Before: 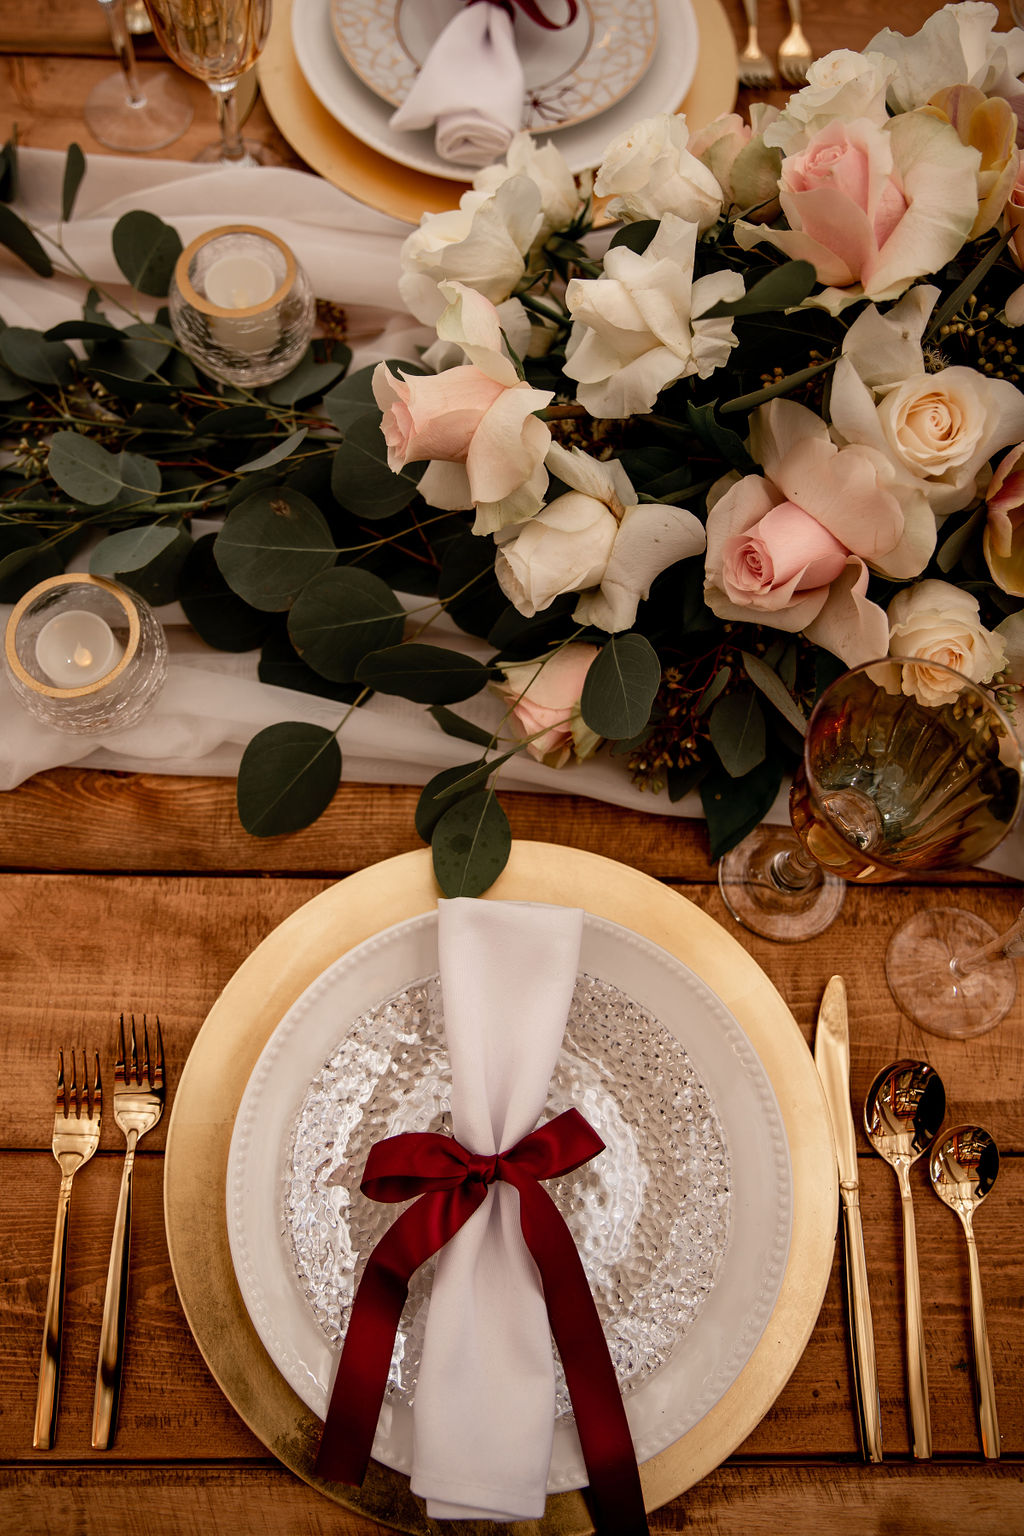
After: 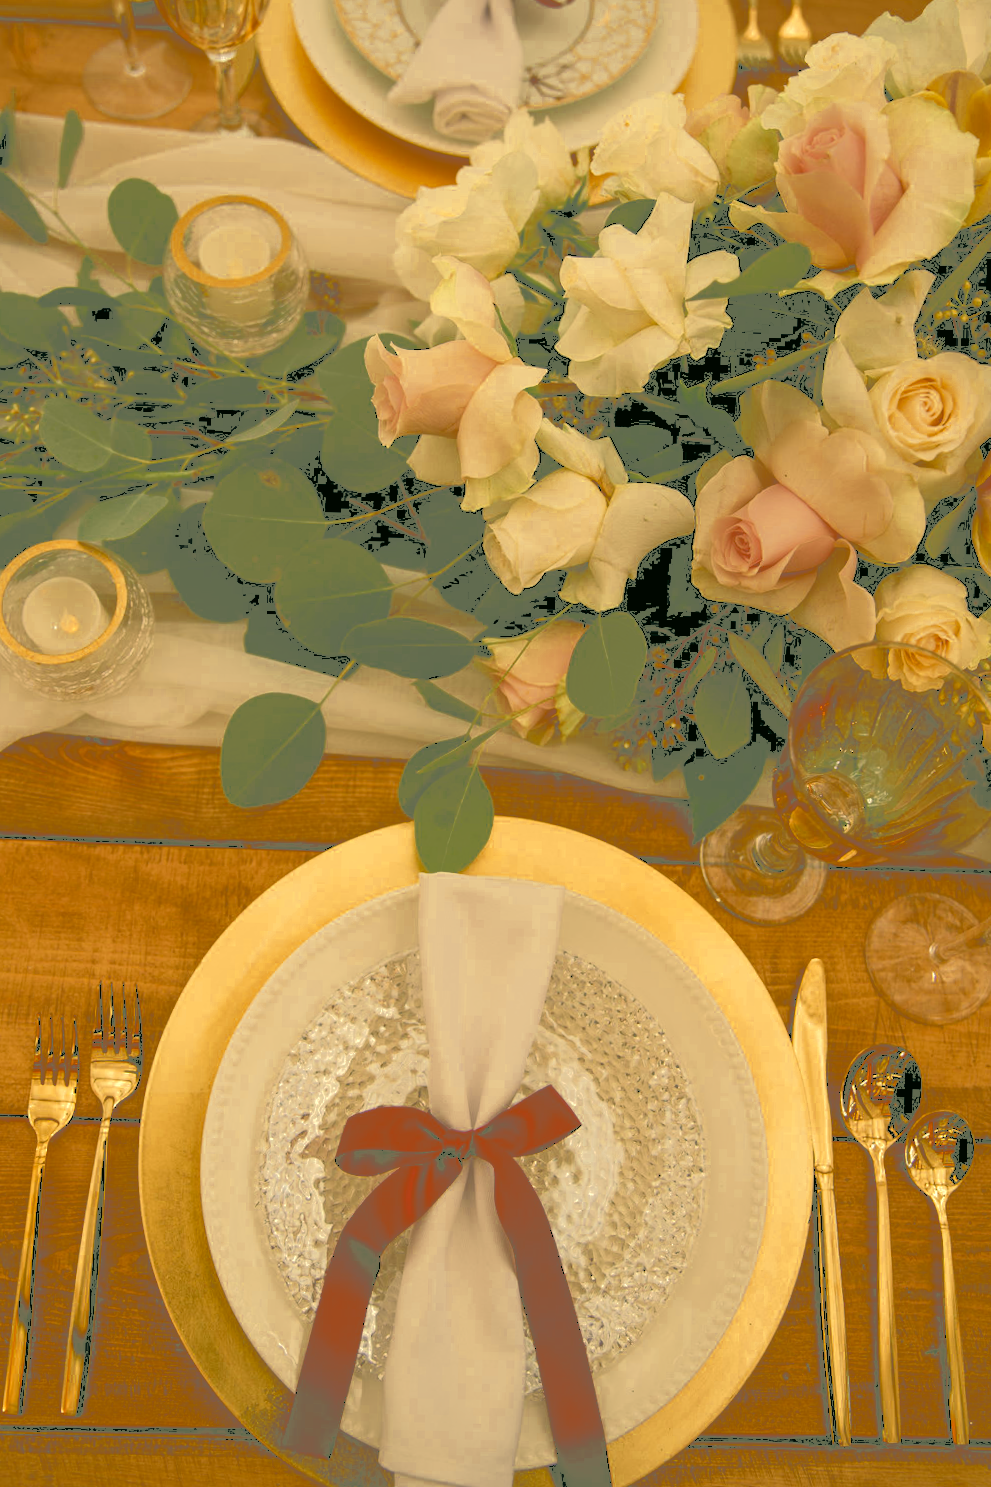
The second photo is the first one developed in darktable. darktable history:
tone curve: curves: ch0 [(0, 0) (0.003, 0.43) (0.011, 0.433) (0.025, 0.434) (0.044, 0.436) (0.069, 0.439) (0.1, 0.442) (0.136, 0.446) (0.177, 0.449) (0.224, 0.454) (0.277, 0.462) (0.335, 0.488) (0.399, 0.524) (0.468, 0.566) (0.543, 0.615) (0.623, 0.666) (0.709, 0.718) (0.801, 0.761) (0.898, 0.801) (1, 1)], color space Lab, independent channels, preserve colors none
color zones: curves: ch0 [(0, 0.485) (0.178, 0.476) (0.261, 0.623) (0.411, 0.403) (0.708, 0.603) (0.934, 0.412)]; ch1 [(0.003, 0.485) (0.149, 0.496) (0.229, 0.584) (0.326, 0.551) (0.484, 0.262) (0.757, 0.643)]
crop and rotate: angle -1.26°
color correction: highlights a* 4.71, highlights b* 23.71, shadows a* -16.35, shadows b* 3.7
